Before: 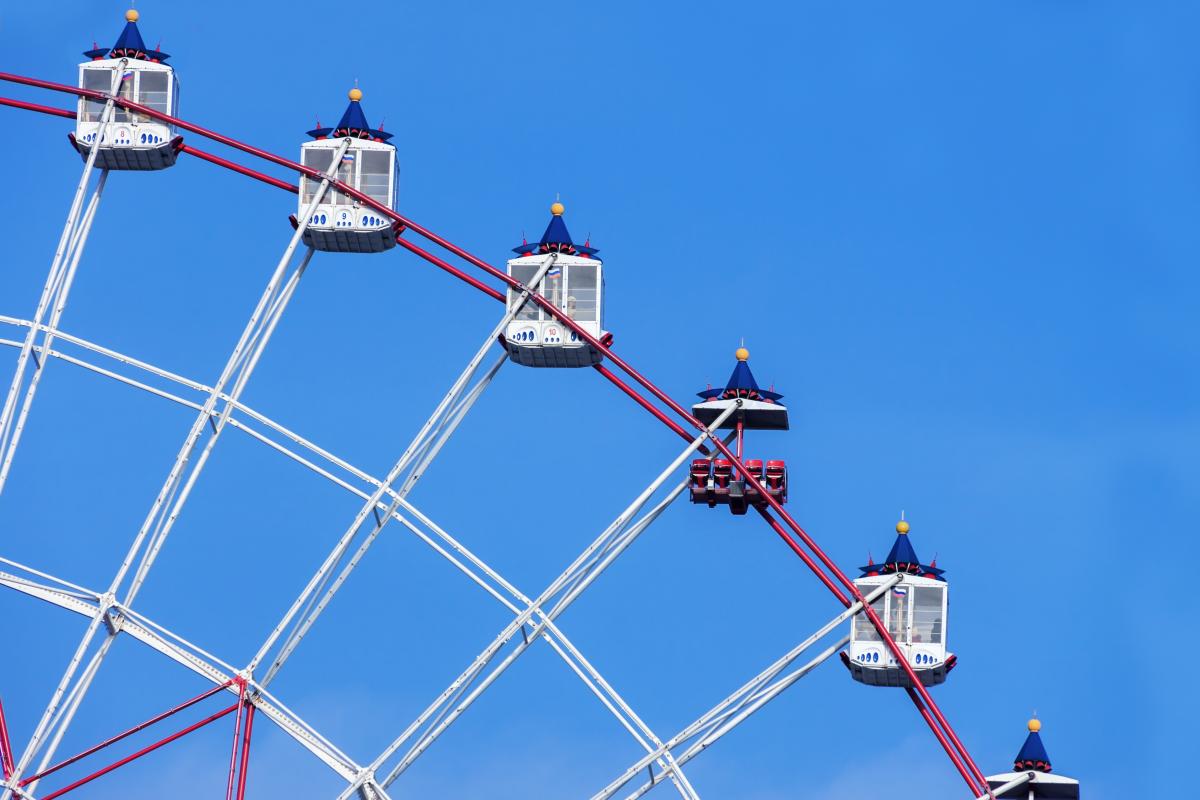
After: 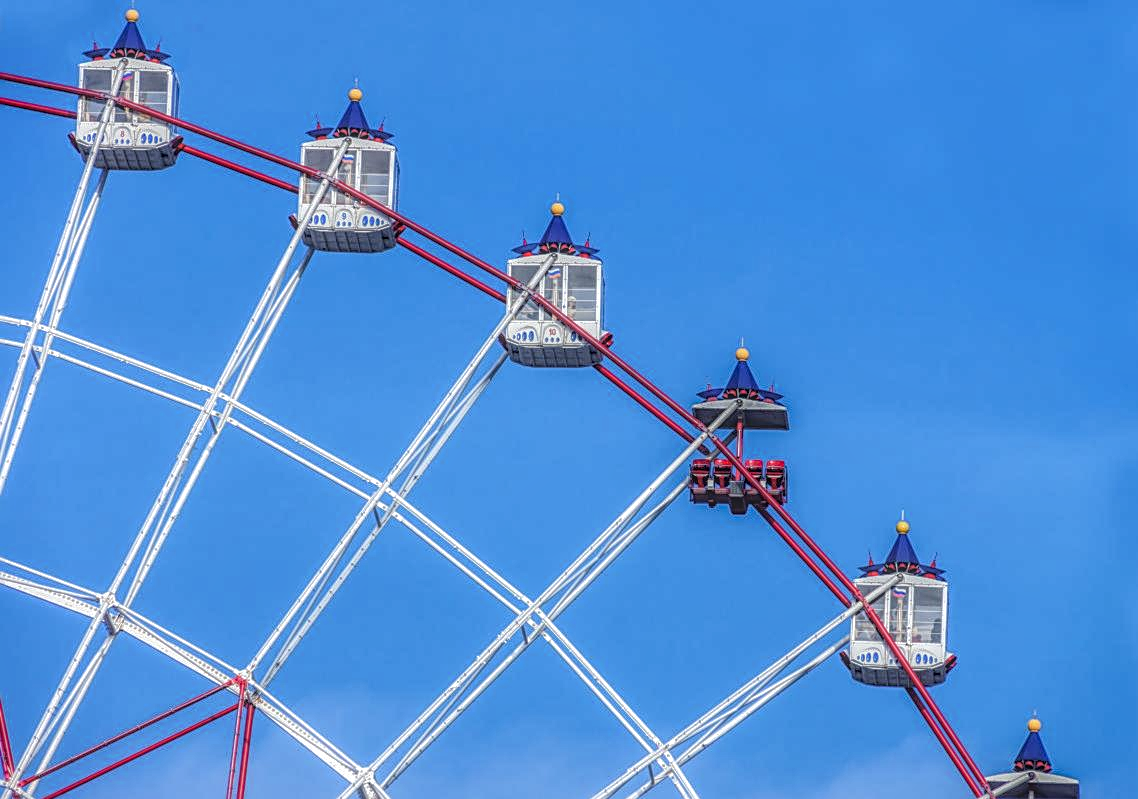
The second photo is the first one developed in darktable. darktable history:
crop and rotate: right 5.167%
local contrast: highlights 0%, shadows 0%, detail 200%, midtone range 0.25
sharpen: on, module defaults
